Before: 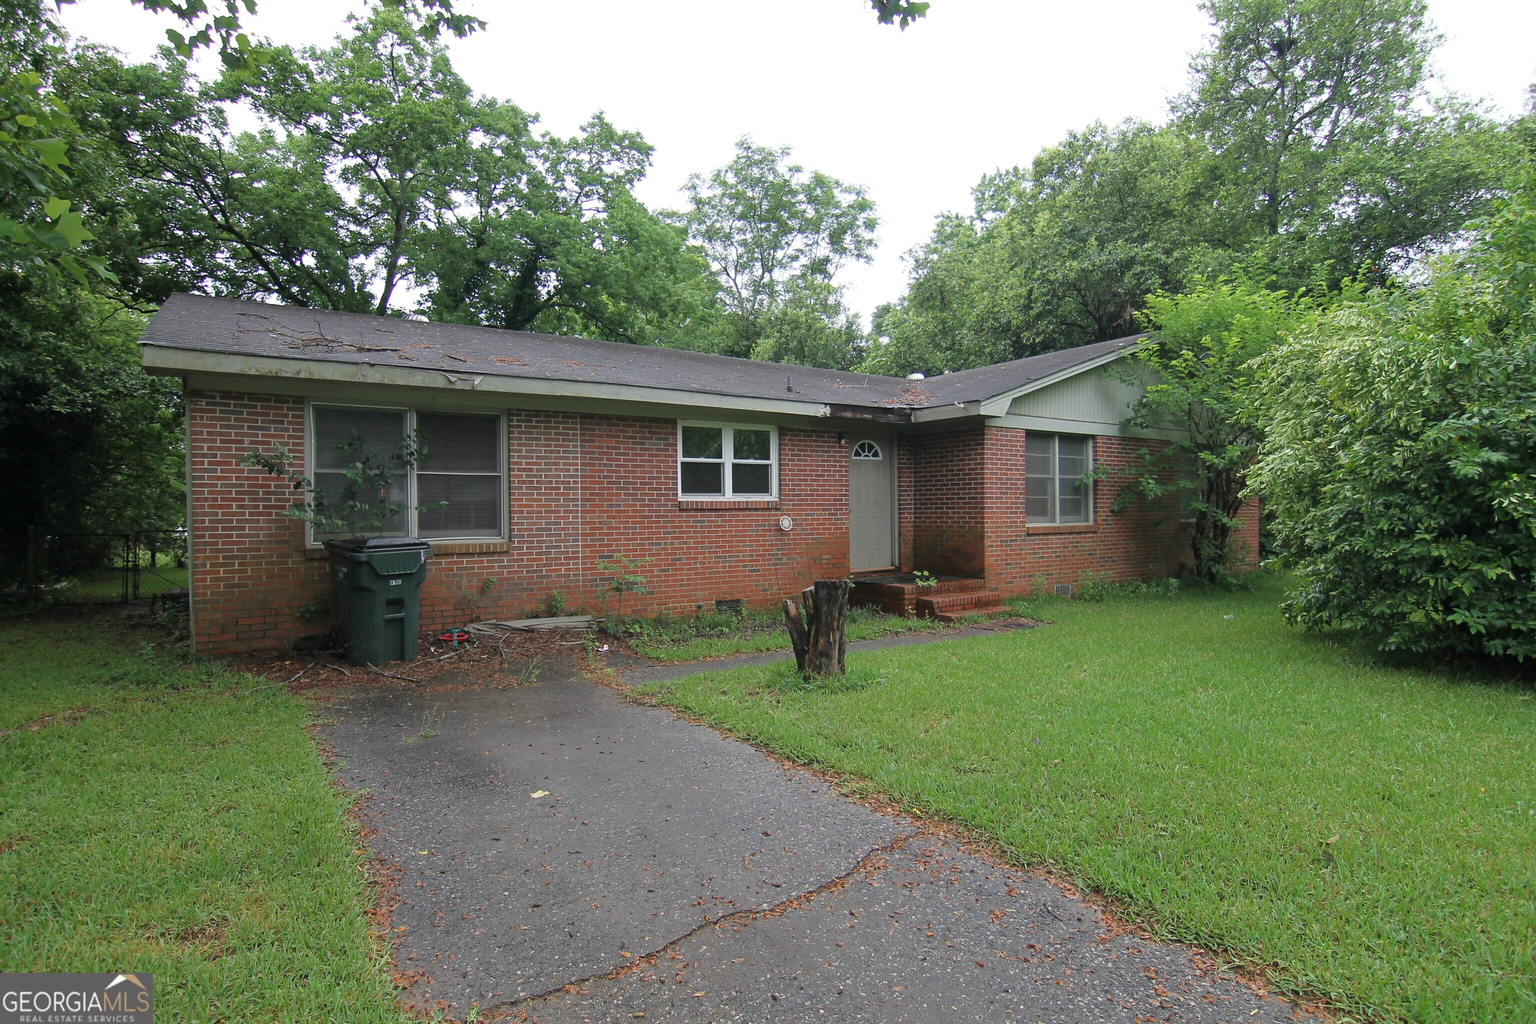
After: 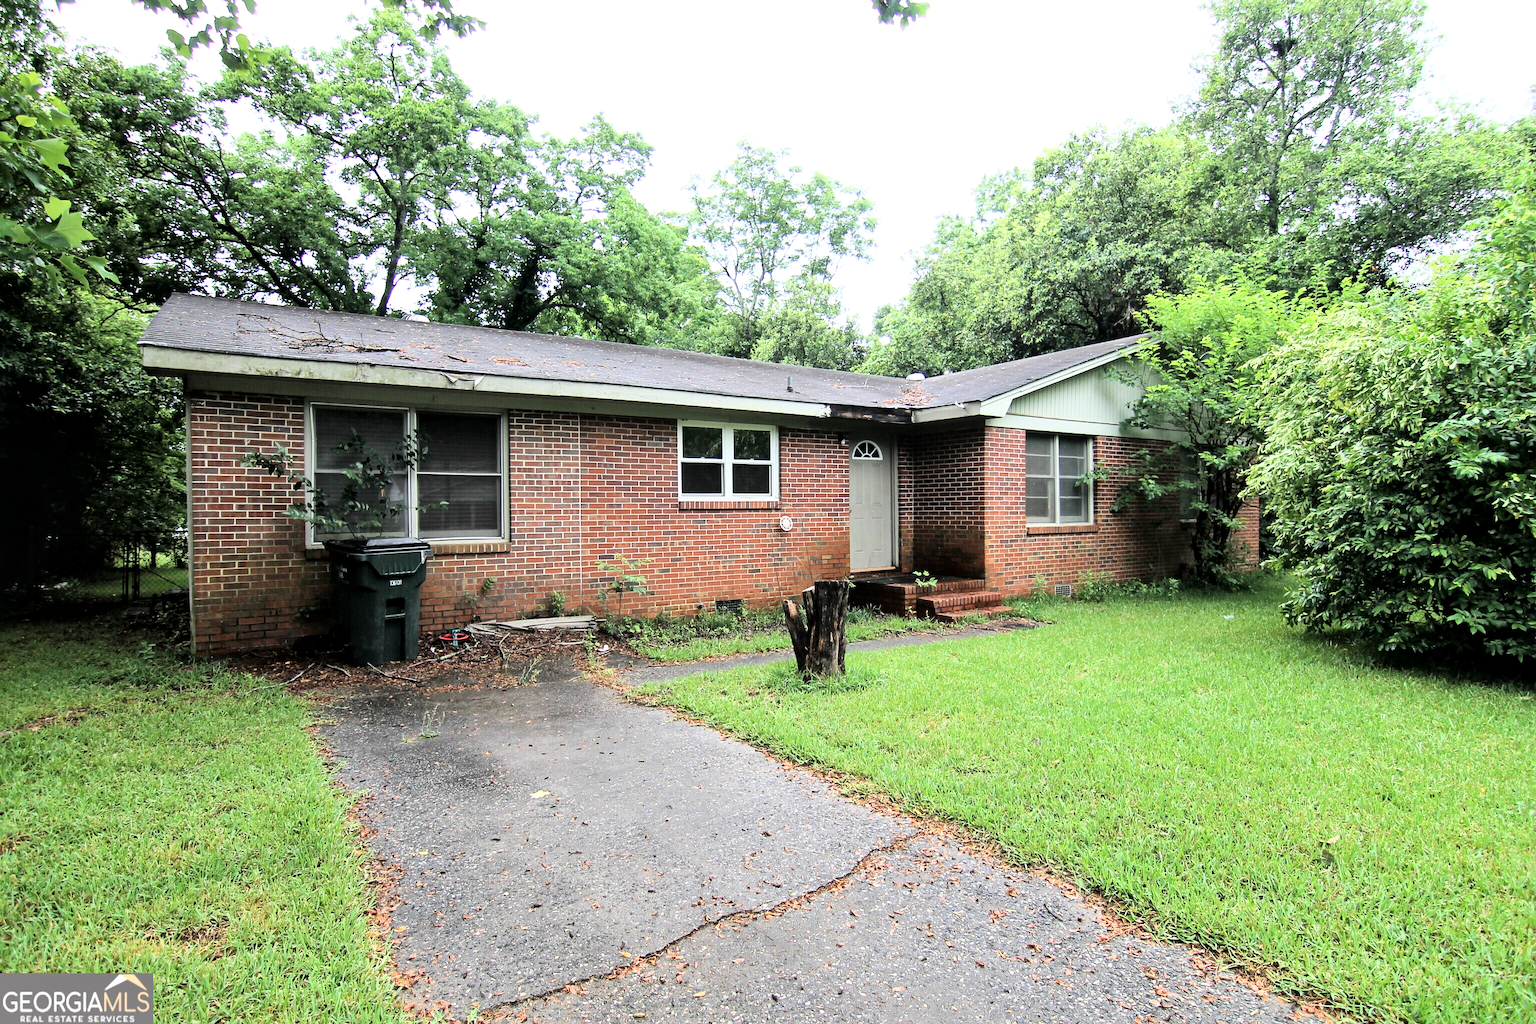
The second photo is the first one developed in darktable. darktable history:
local contrast: mode bilateral grid, contrast 20, coarseness 50, detail 132%, midtone range 0.2
rgb curve: curves: ch0 [(0, 0) (0.21, 0.15) (0.24, 0.21) (0.5, 0.75) (0.75, 0.96) (0.89, 0.99) (1, 1)]; ch1 [(0, 0.02) (0.21, 0.13) (0.25, 0.2) (0.5, 0.67) (0.75, 0.9) (0.89, 0.97) (1, 1)]; ch2 [(0, 0.02) (0.21, 0.13) (0.25, 0.2) (0.5, 0.67) (0.75, 0.9) (0.89, 0.97) (1, 1)], compensate middle gray true
